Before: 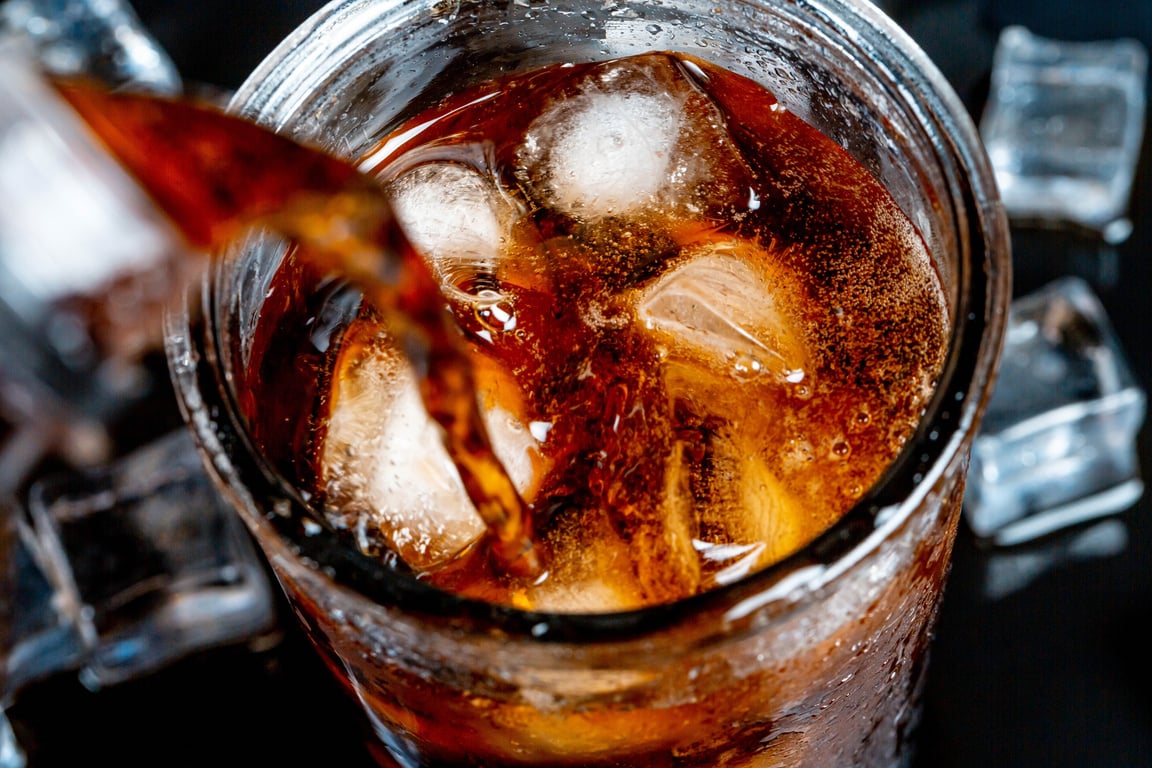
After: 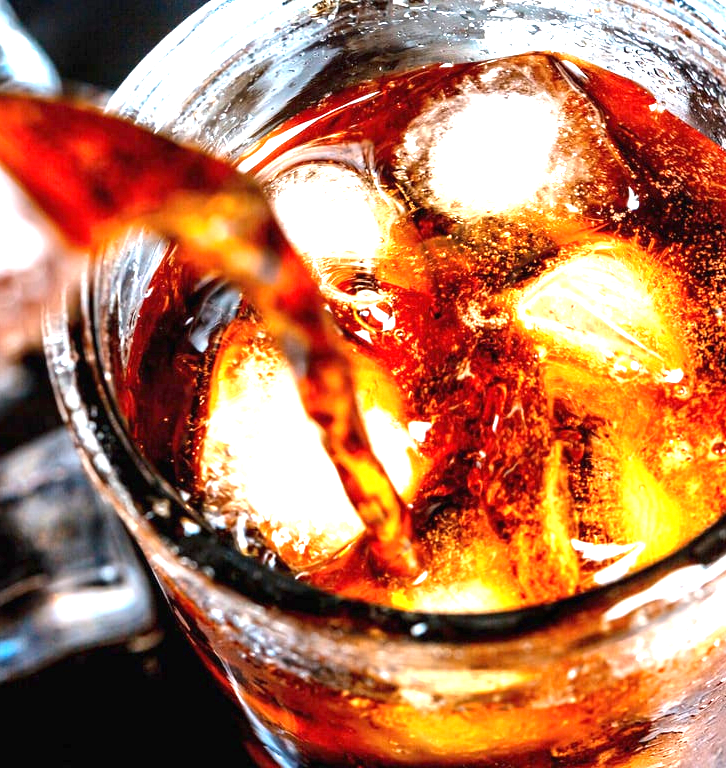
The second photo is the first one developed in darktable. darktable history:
exposure: black level correction 0, exposure 1.9 EV, compensate highlight preservation false
crop: left 10.579%, right 26.355%
